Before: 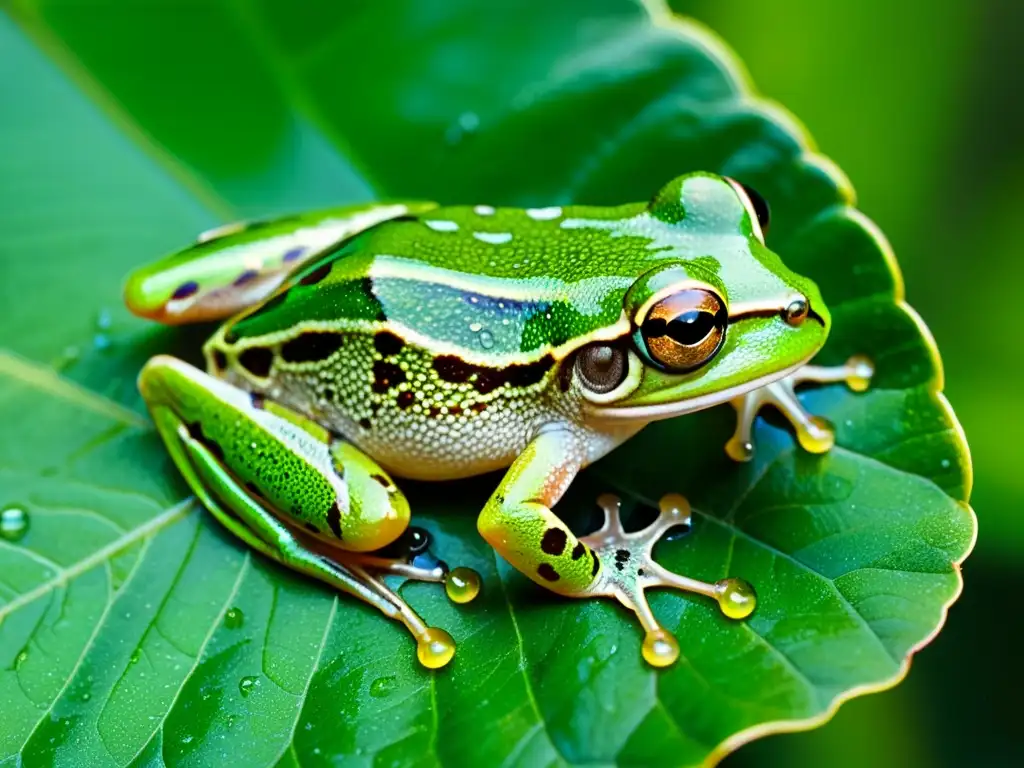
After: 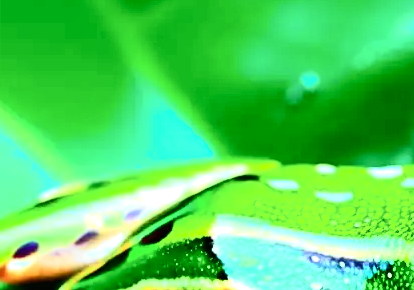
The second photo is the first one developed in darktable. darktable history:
contrast brightness saturation: contrast 0.272
exposure: exposure 0.202 EV, compensate exposure bias true, compensate highlight preservation false
tone equalizer: -8 EV -0.438 EV, -7 EV -0.396 EV, -6 EV -0.342 EV, -5 EV -0.185 EV, -3 EV 0.239 EV, -2 EV 0.361 EV, -1 EV 0.41 EV, +0 EV 0.426 EV
crop: left 15.557%, top 5.458%, right 43.917%, bottom 56.697%
tone curve: curves: ch0 [(0, 0) (0.055, 0.057) (0.258, 0.307) (0.434, 0.543) (0.517, 0.657) (0.745, 0.874) (1, 1)]; ch1 [(0, 0) (0.346, 0.307) (0.418, 0.383) (0.46, 0.439) (0.482, 0.493) (0.502, 0.497) (0.517, 0.506) (0.55, 0.561) (0.588, 0.61) (0.646, 0.688) (1, 1)]; ch2 [(0, 0) (0.346, 0.34) (0.431, 0.45) (0.485, 0.499) (0.5, 0.503) (0.527, 0.508) (0.545, 0.562) (0.679, 0.706) (1, 1)], color space Lab, independent channels, preserve colors none
